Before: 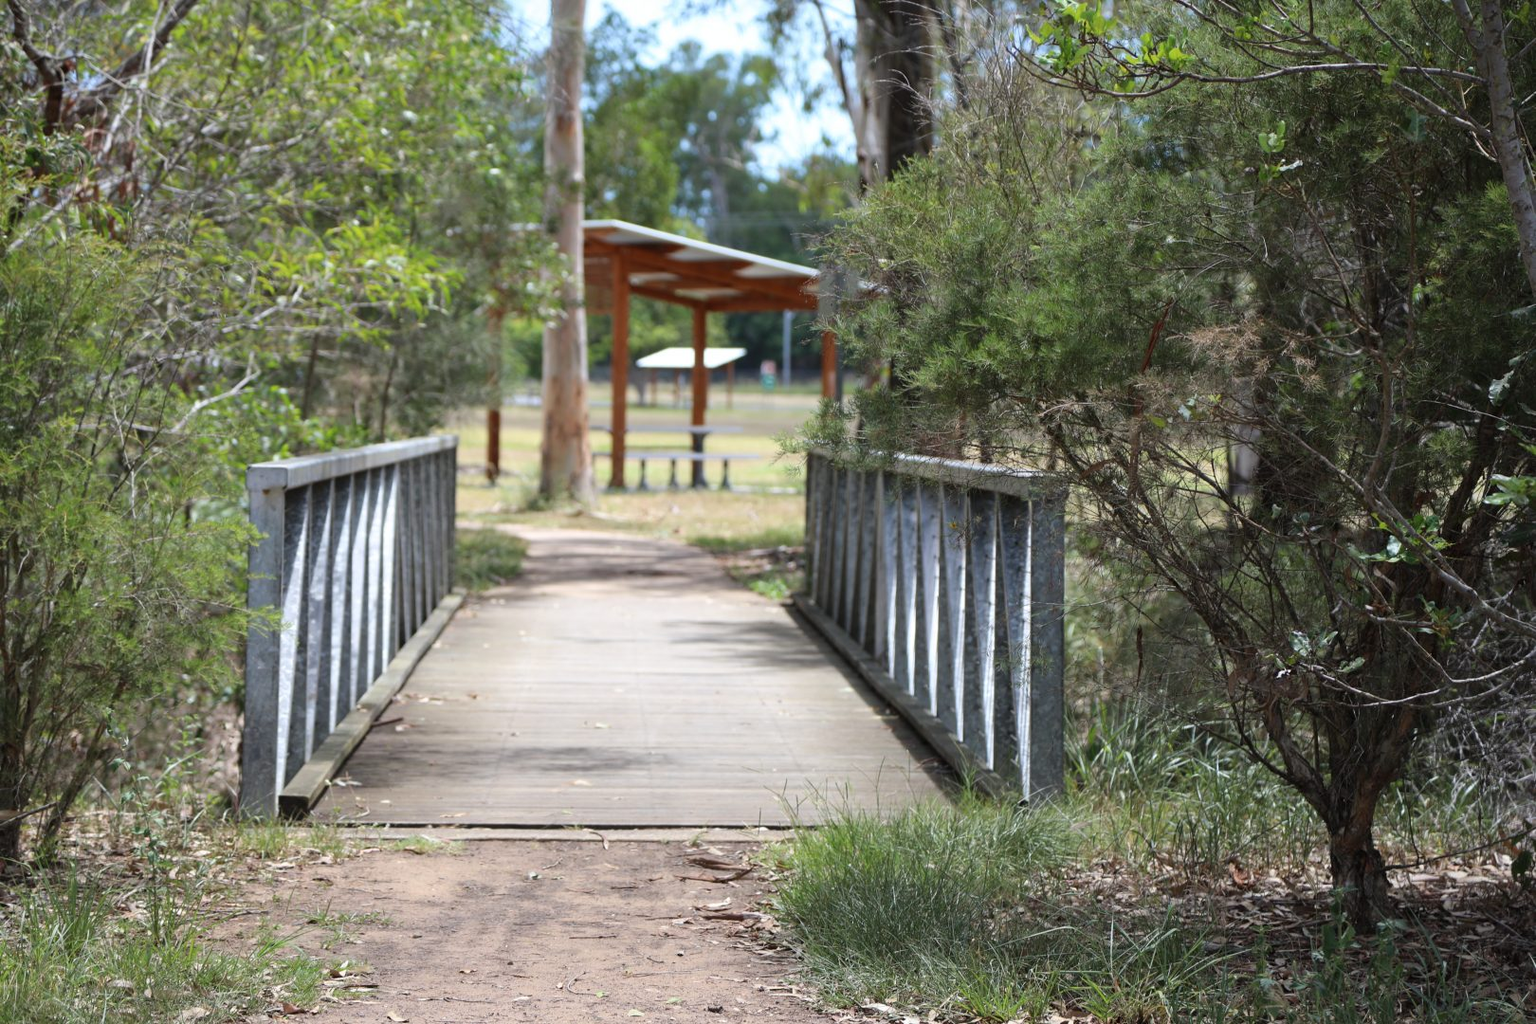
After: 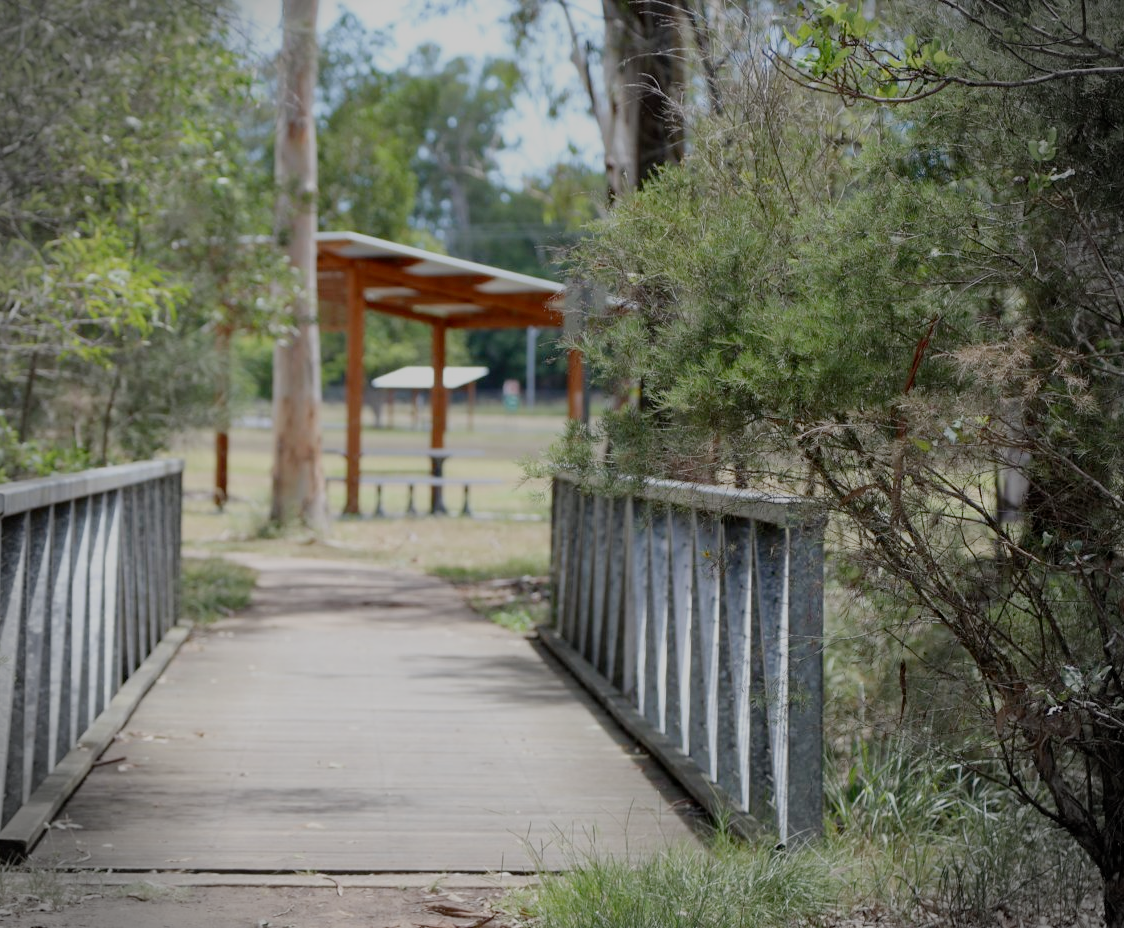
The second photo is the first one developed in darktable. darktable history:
exposure: compensate highlight preservation false
vignetting: fall-off start 88.23%, fall-off radius 23.72%, saturation -0.638, unbound false
filmic rgb: black relative exposure -8.88 EV, white relative exposure 4.99 EV, threshold 6 EV, target black luminance 0%, hardness 3.79, latitude 66.58%, contrast 0.815, highlights saturation mix 10.91%, shadows ↔ highlights balance 20.28%, add noise in highlights 0.001, preserve chrominance no, color science v3 (2019), use custom middle-gray values true, contrast in highlights soft, enable highlight reconstruction true
crop: left 18.482%, right 12.122%, bottom 14%
